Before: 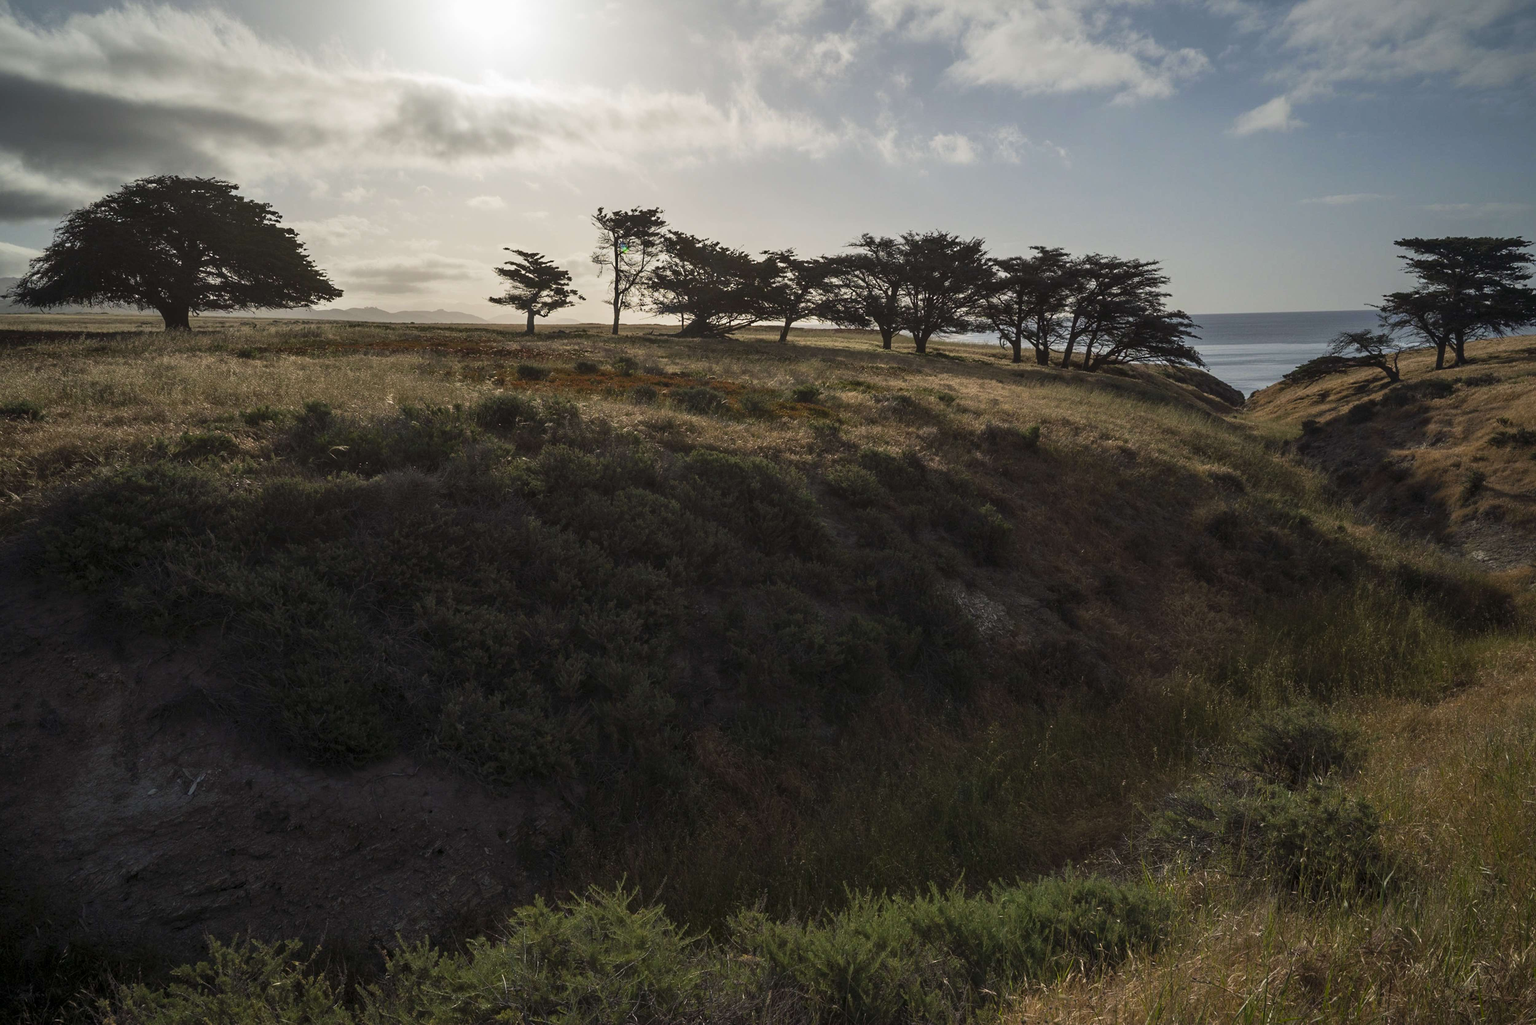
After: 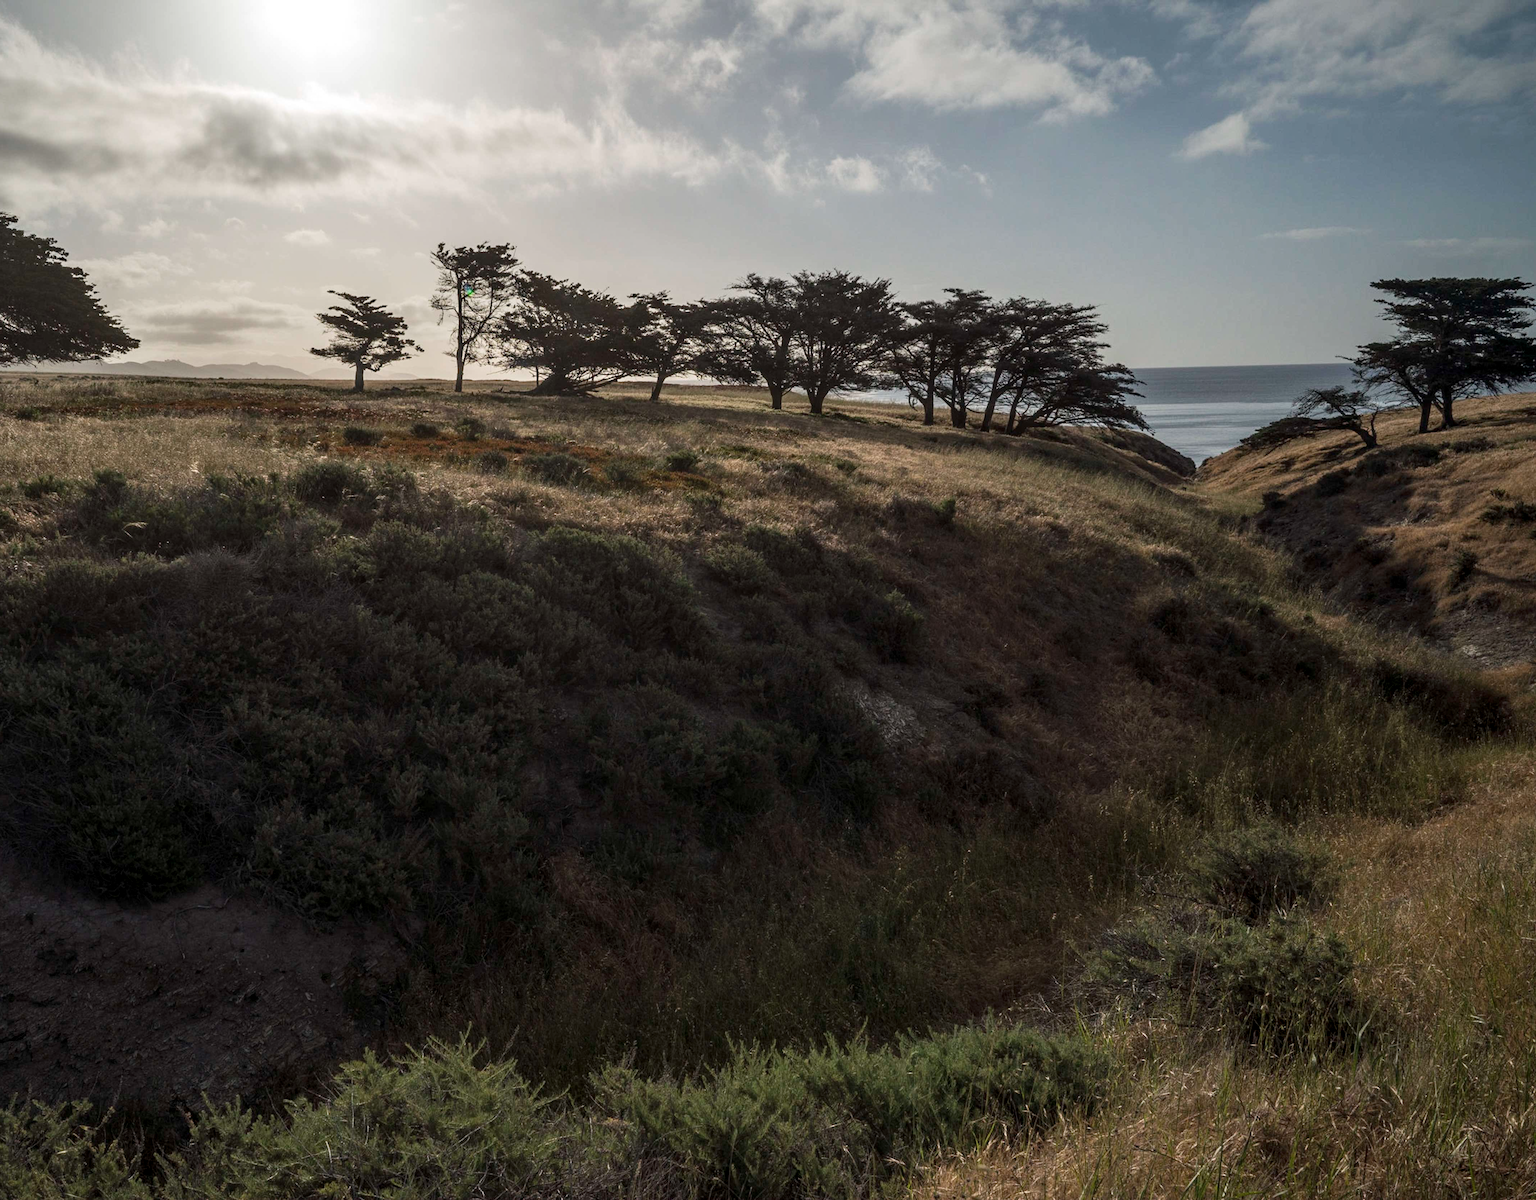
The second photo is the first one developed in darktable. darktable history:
local contrast: on, module defaults
crop and rotate: left 14.584%
contrast brightness saturation: saturation -0.17
